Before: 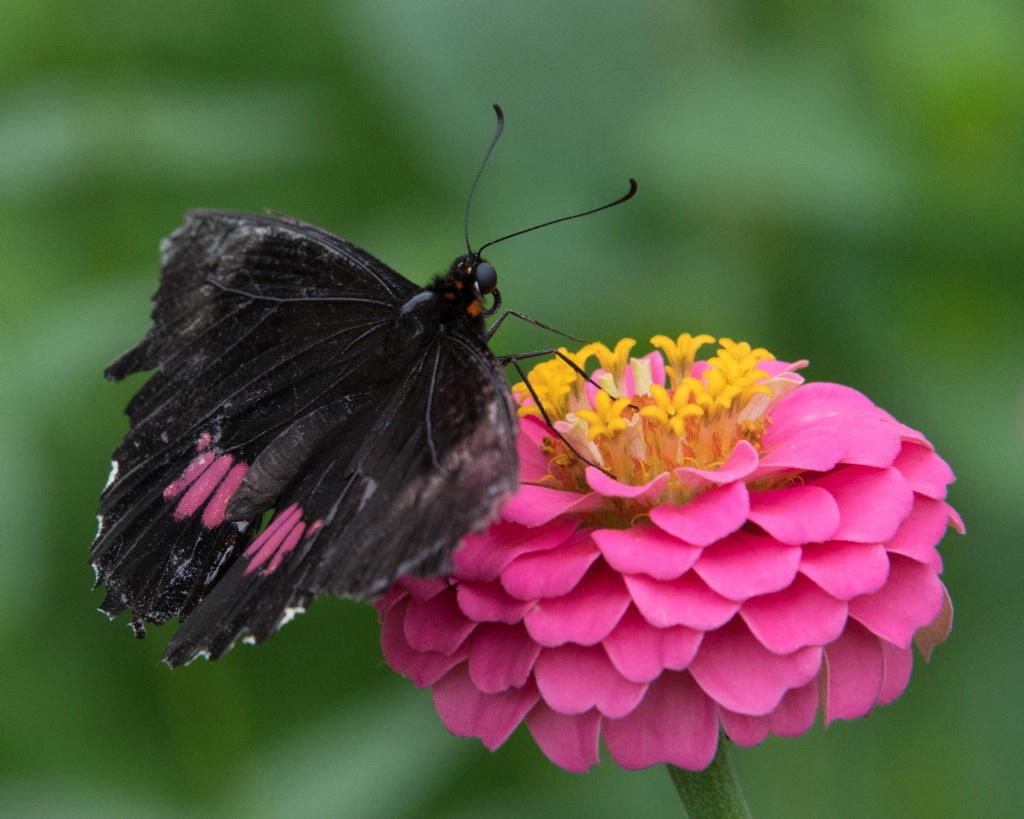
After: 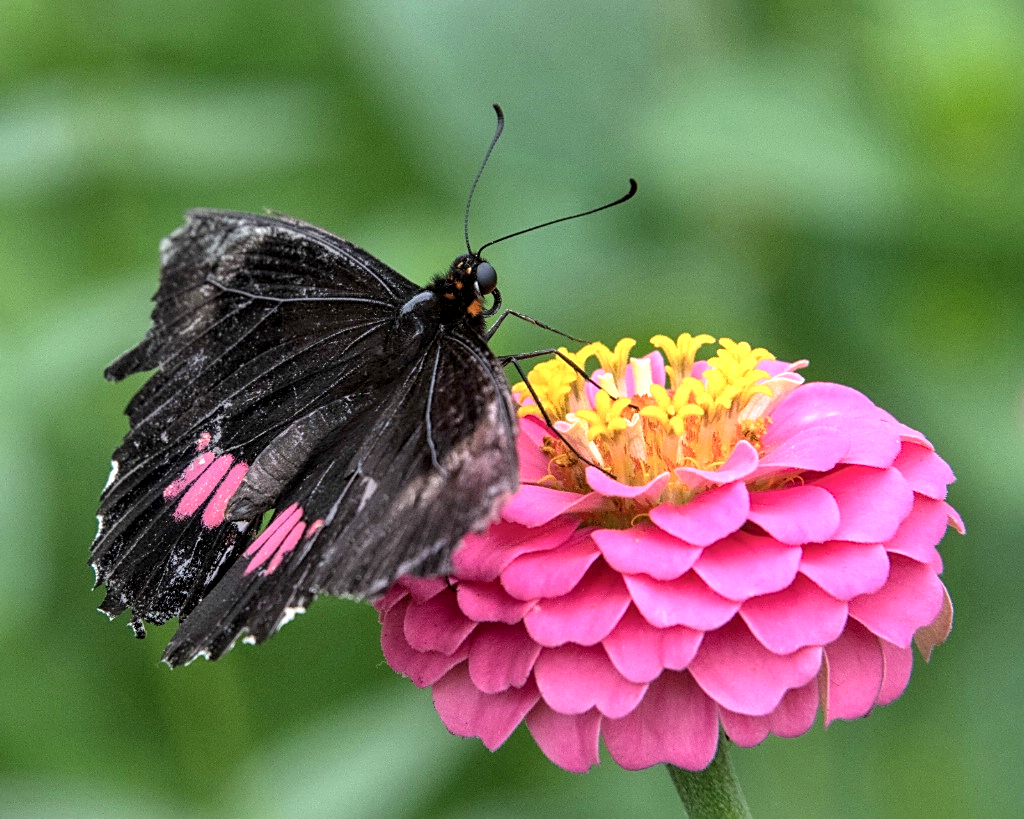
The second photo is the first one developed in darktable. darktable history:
sharpen: on, module defaults
shadows and highlights: radius 113.17, shadows 51.13, white point adjustment 9.05, highlights -4.25, soften with gaussian
local contrast: detail 130%
exposure: black level correction 0.001, exposure 0.5 EV, compensate exposure bias true, compensate highlight preservation false
